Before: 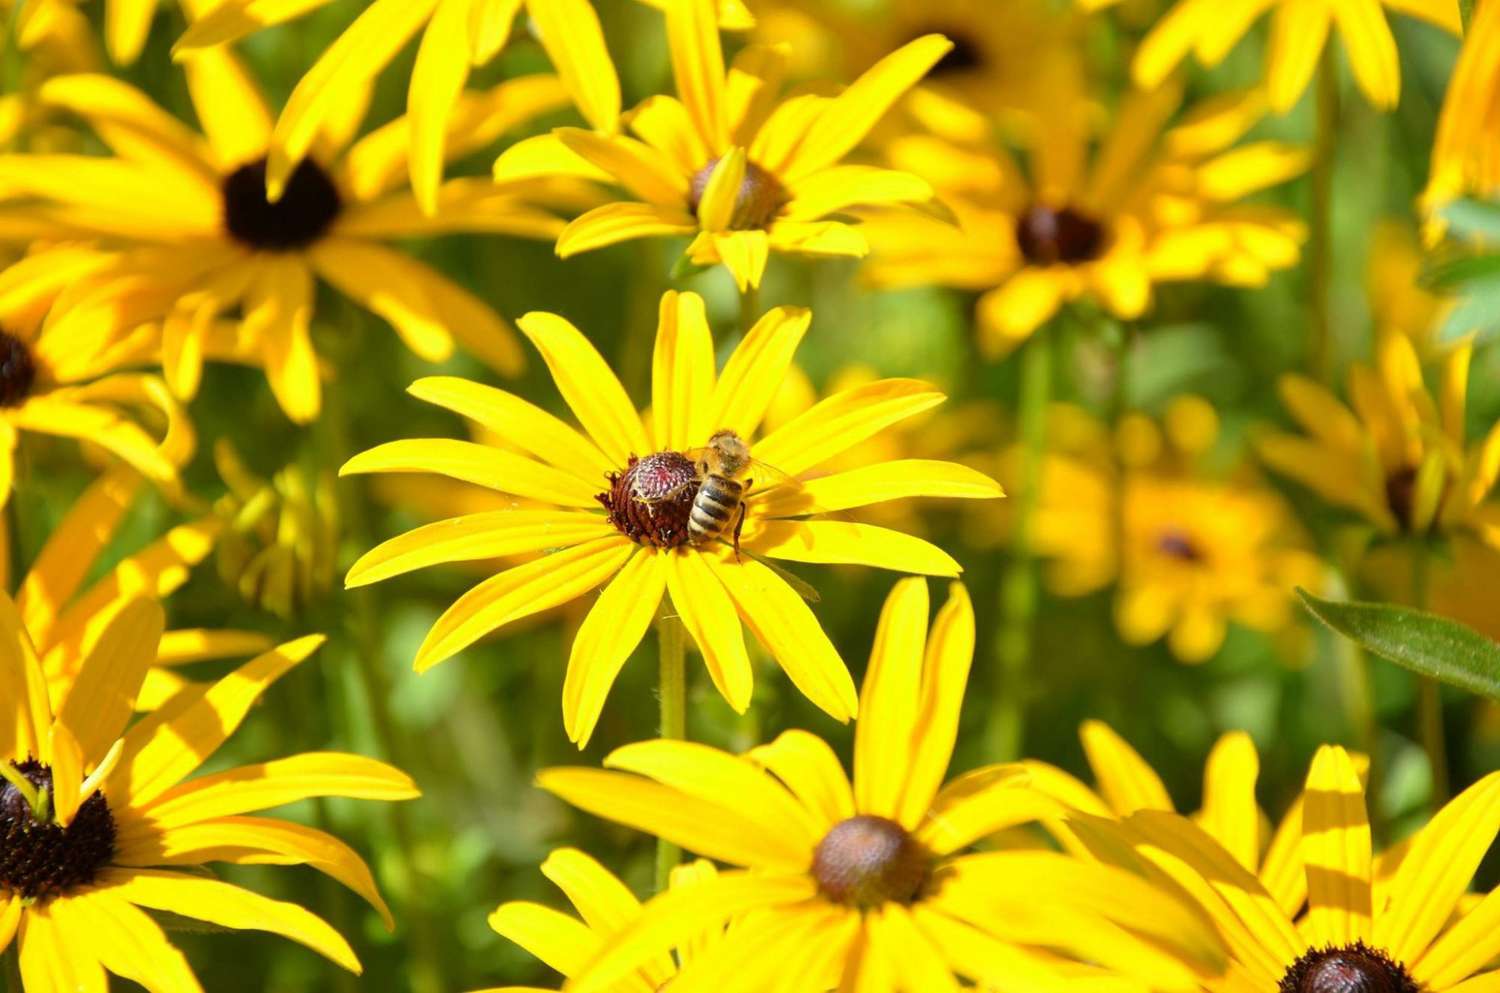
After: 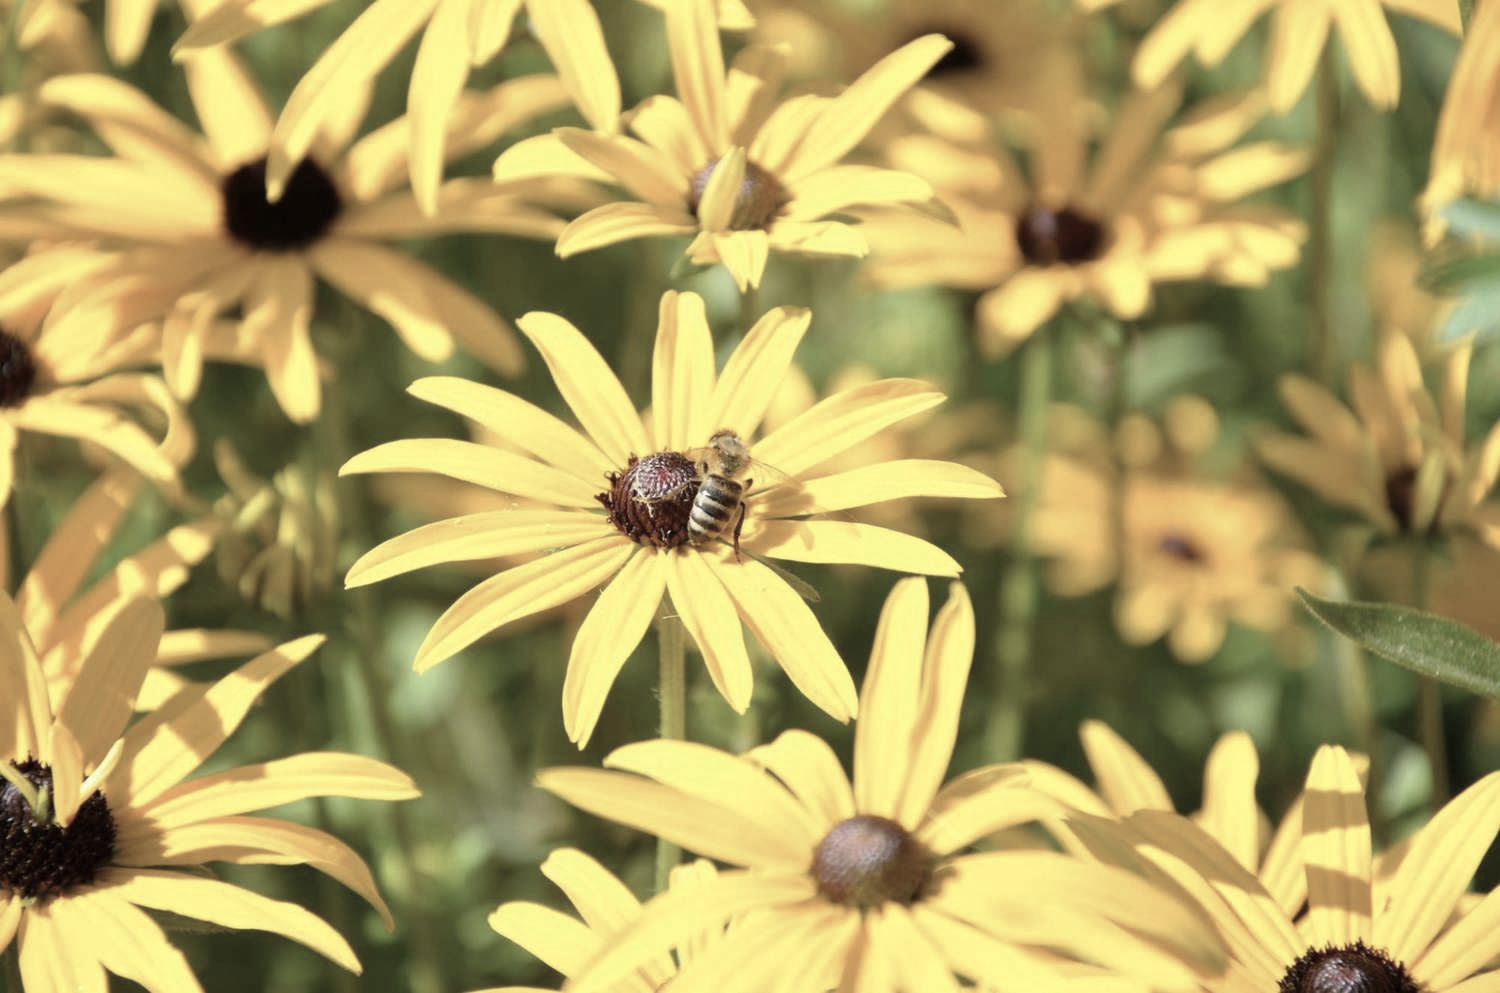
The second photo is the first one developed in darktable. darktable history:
white balance: red 1, blue 1
color zones: curves: ch1 [(0, 0.292) (0.001, 0.292) (0.2, 0.264) (0.4, 0.248) (0.6, 0.248) (0.8, 0.264) (0.999, 0.292) (1, 0.292)]
